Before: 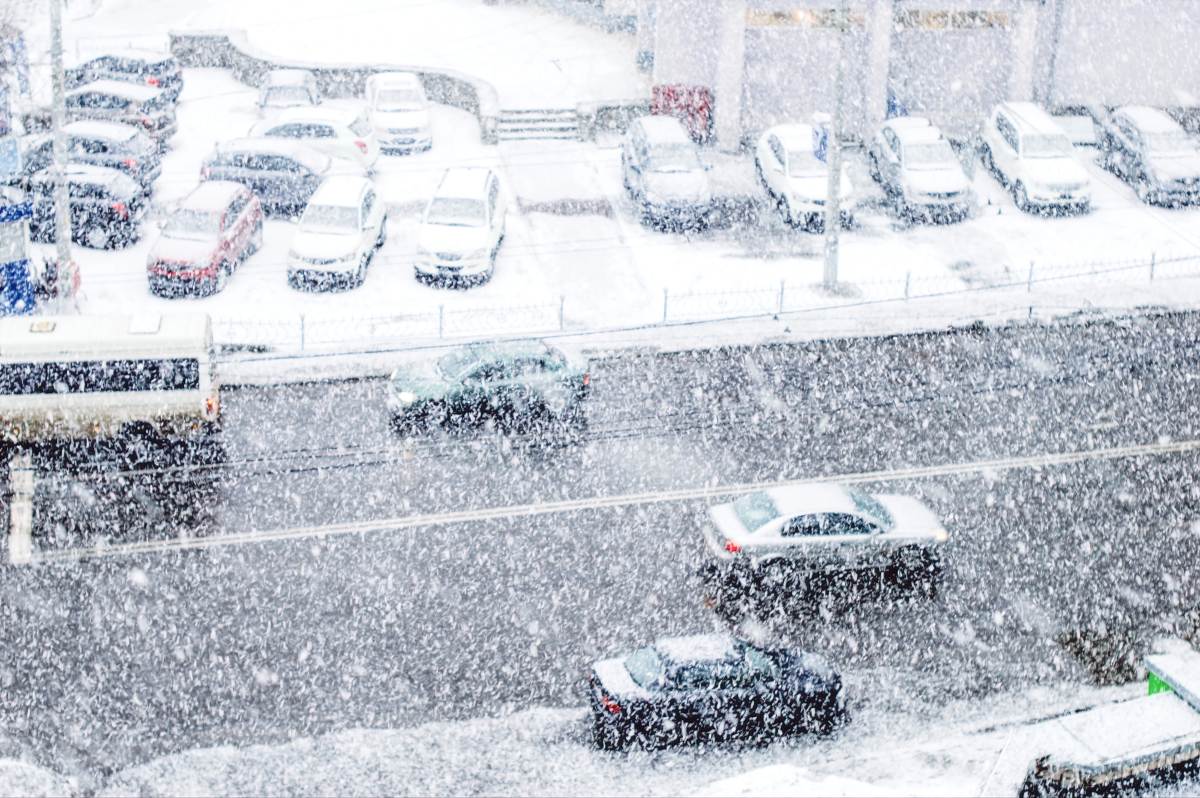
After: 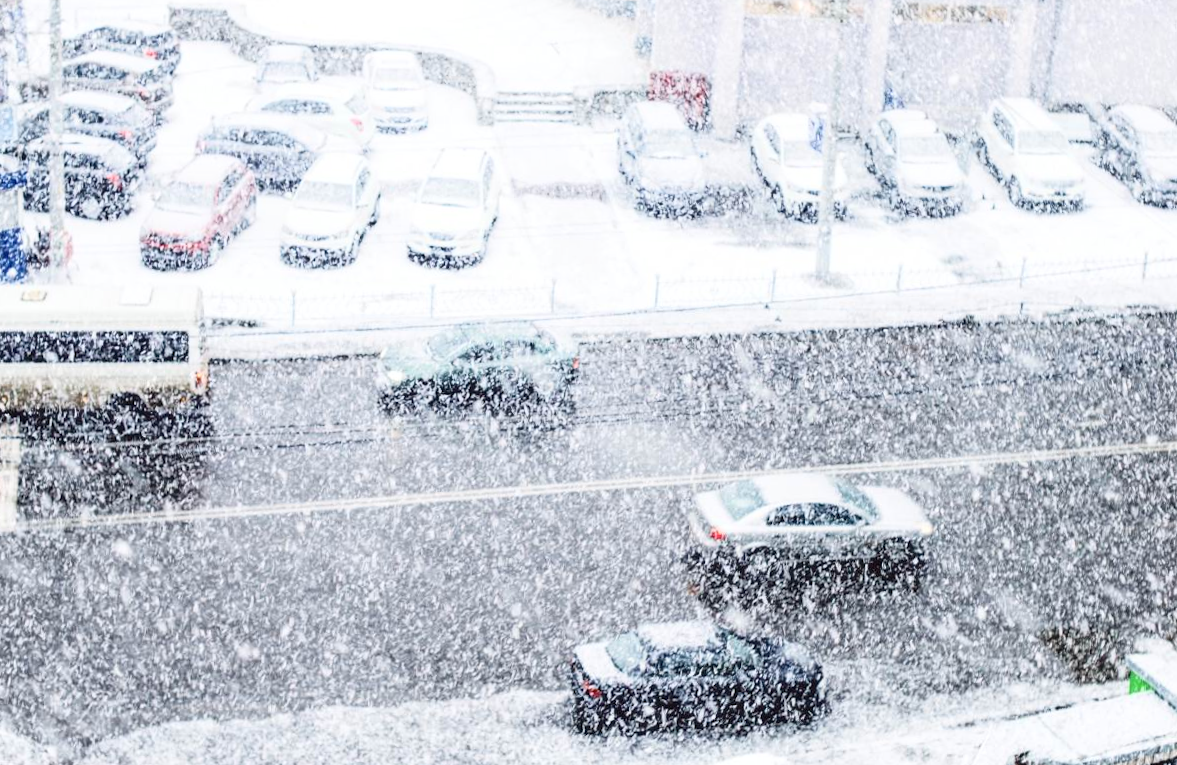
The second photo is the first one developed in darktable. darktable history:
shadows and highlights: shadows 0, highlights 40
rotate and perspective: rotation 1.57°, crop left 0.018, crop right 0.982, crop top 0.039, crop bottom 0.961
